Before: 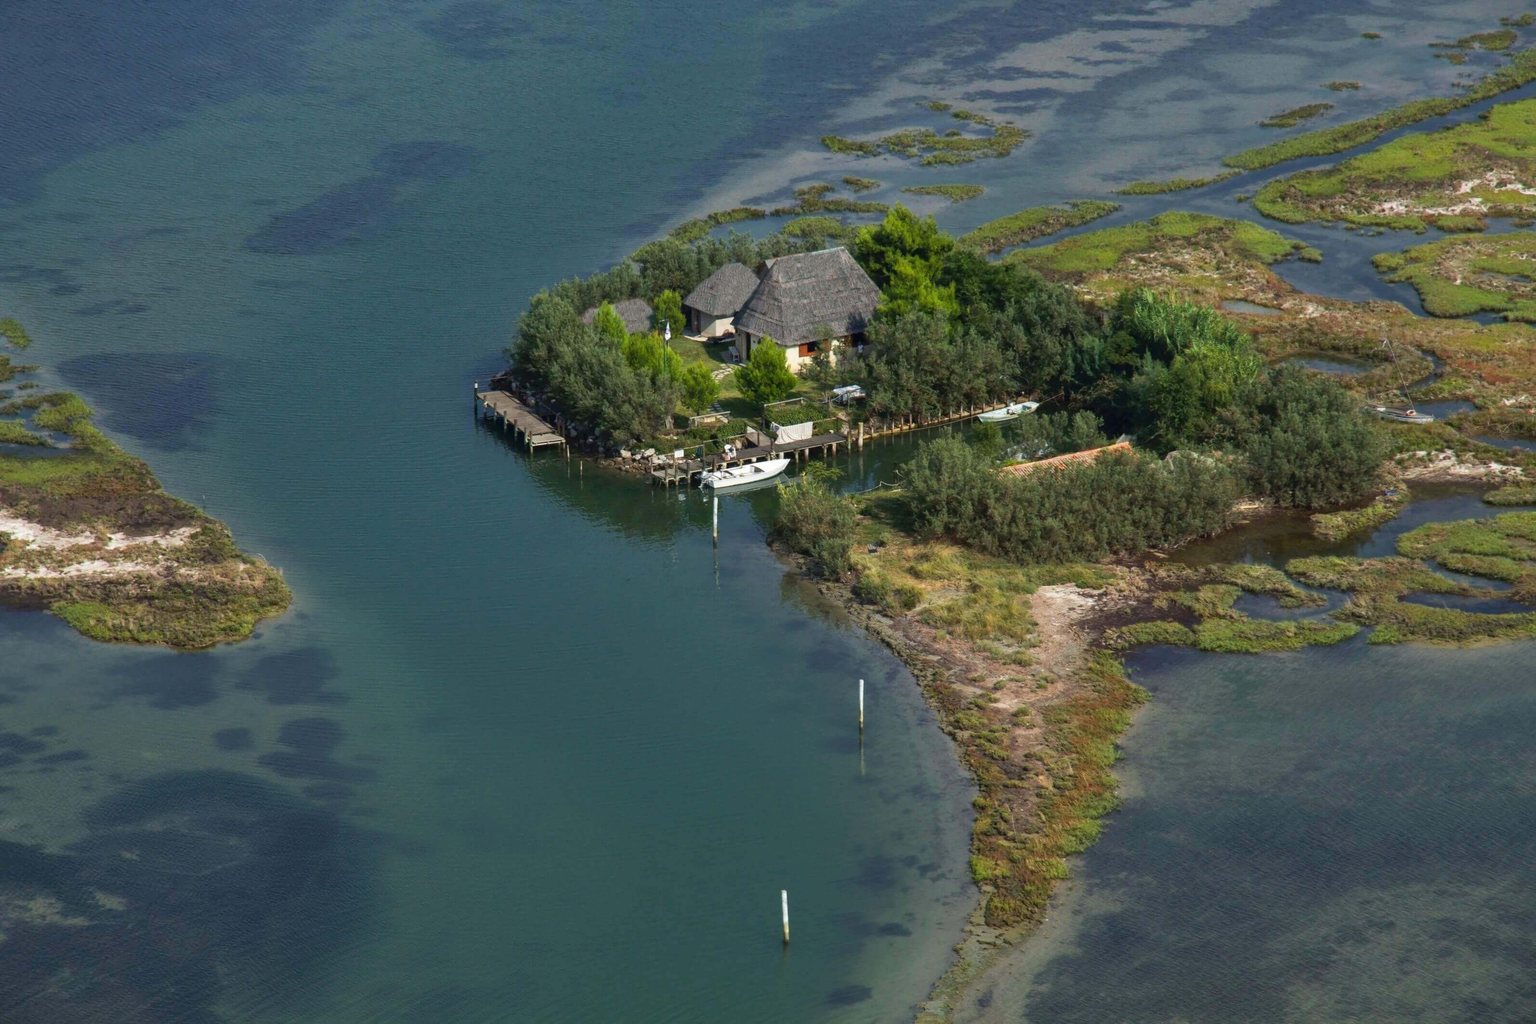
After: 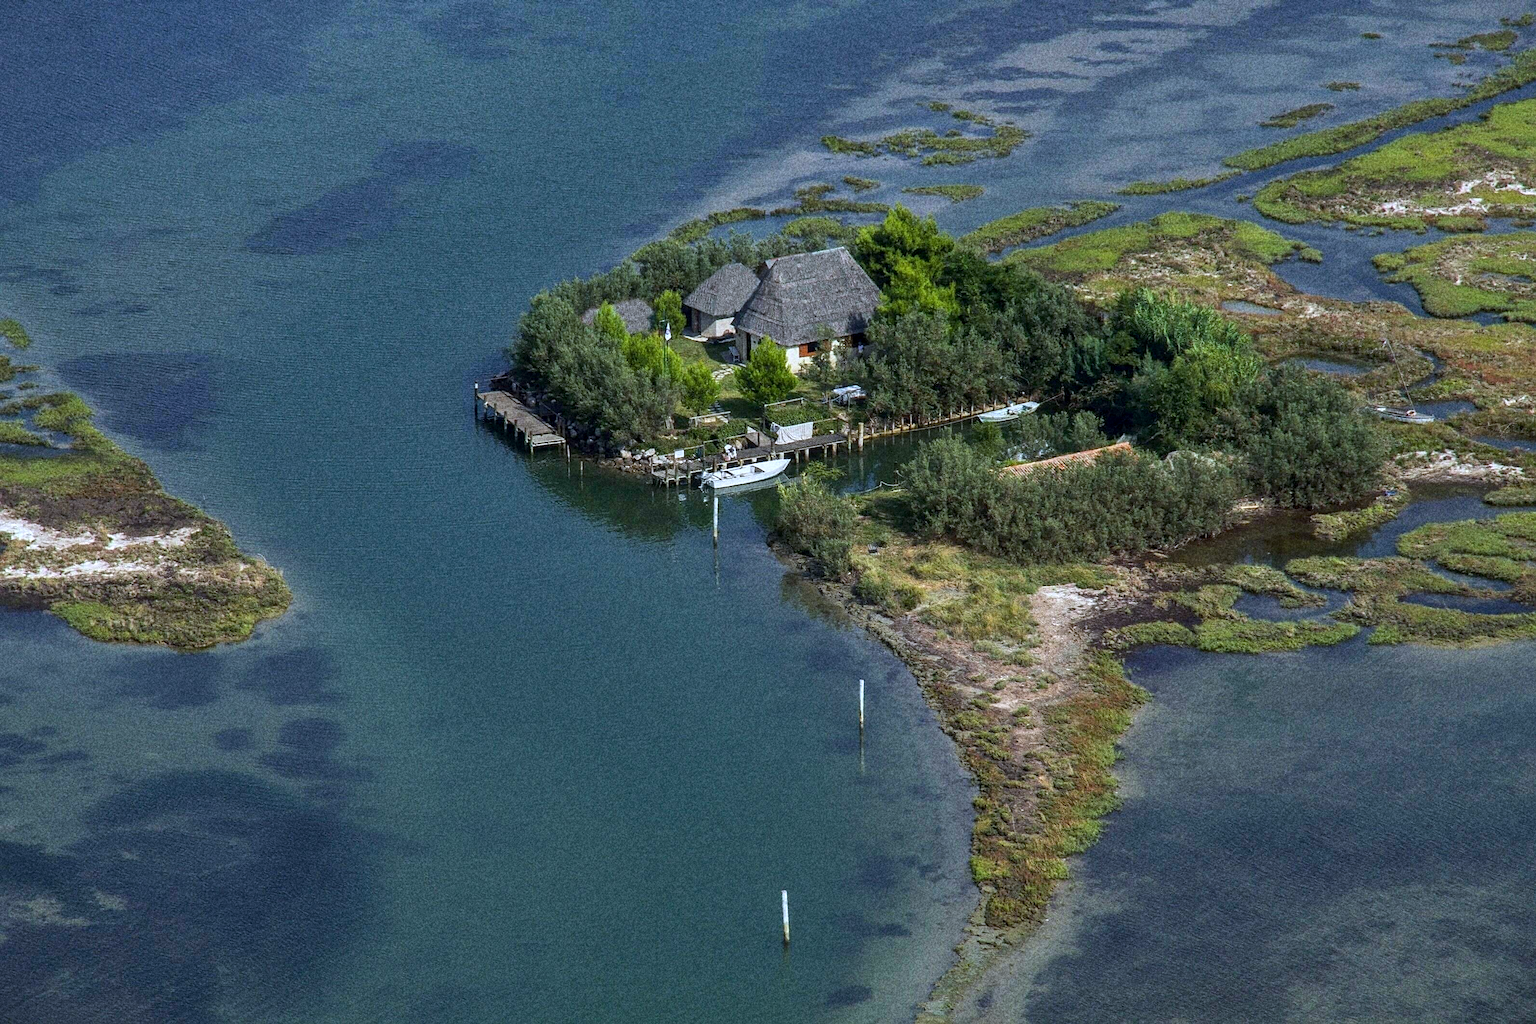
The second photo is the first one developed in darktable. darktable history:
sharpen: on, module defaults
white balance: red 0.926, green 1.003, blue 1.133
local contrast: on, module defaults
grain: coarseness 14.49 ISO, strength 48.04%, mid-tones bias 35%
